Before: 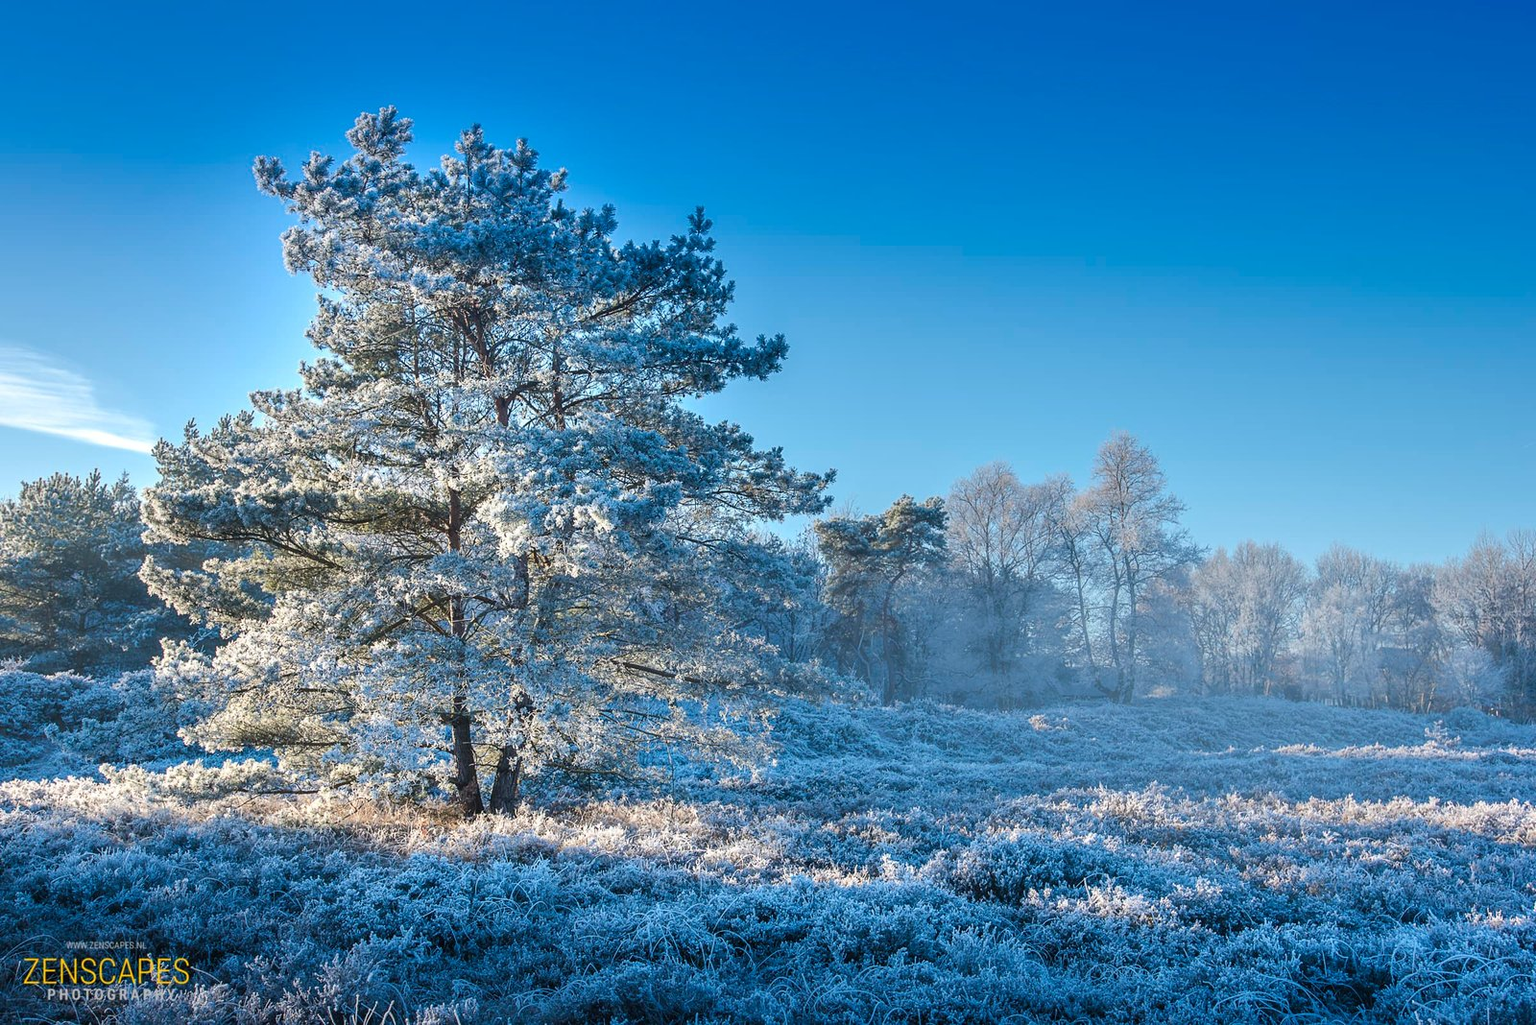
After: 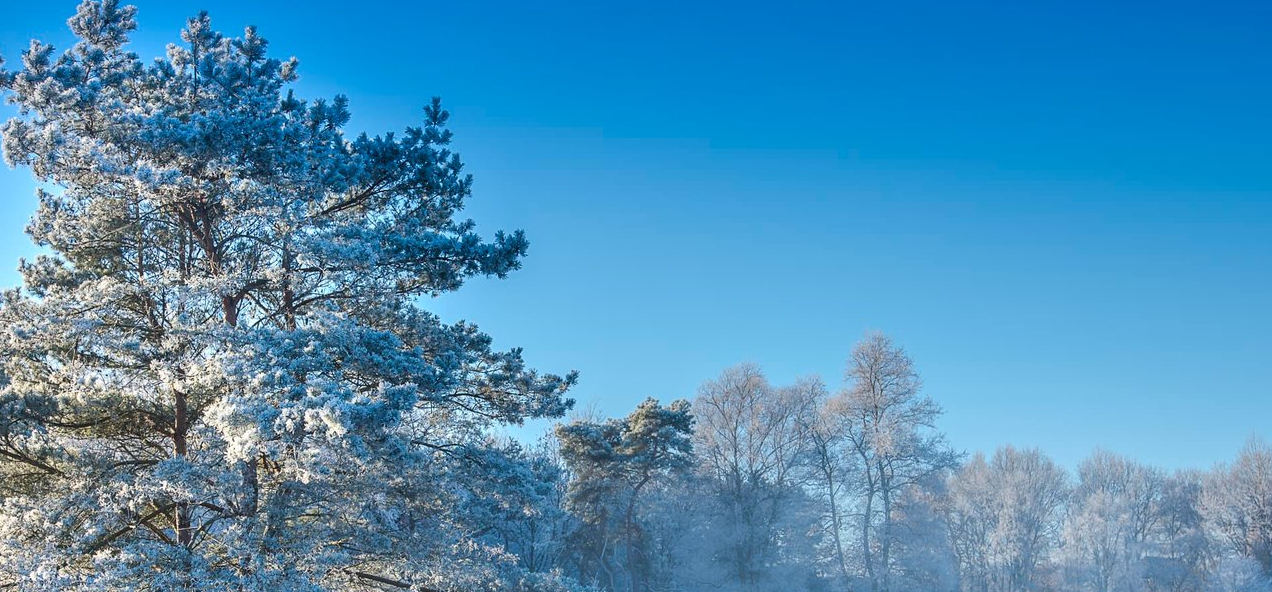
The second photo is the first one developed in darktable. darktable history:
crop: left 18.339%, top 11.113%, right 2.16%, bottom 33.391%
